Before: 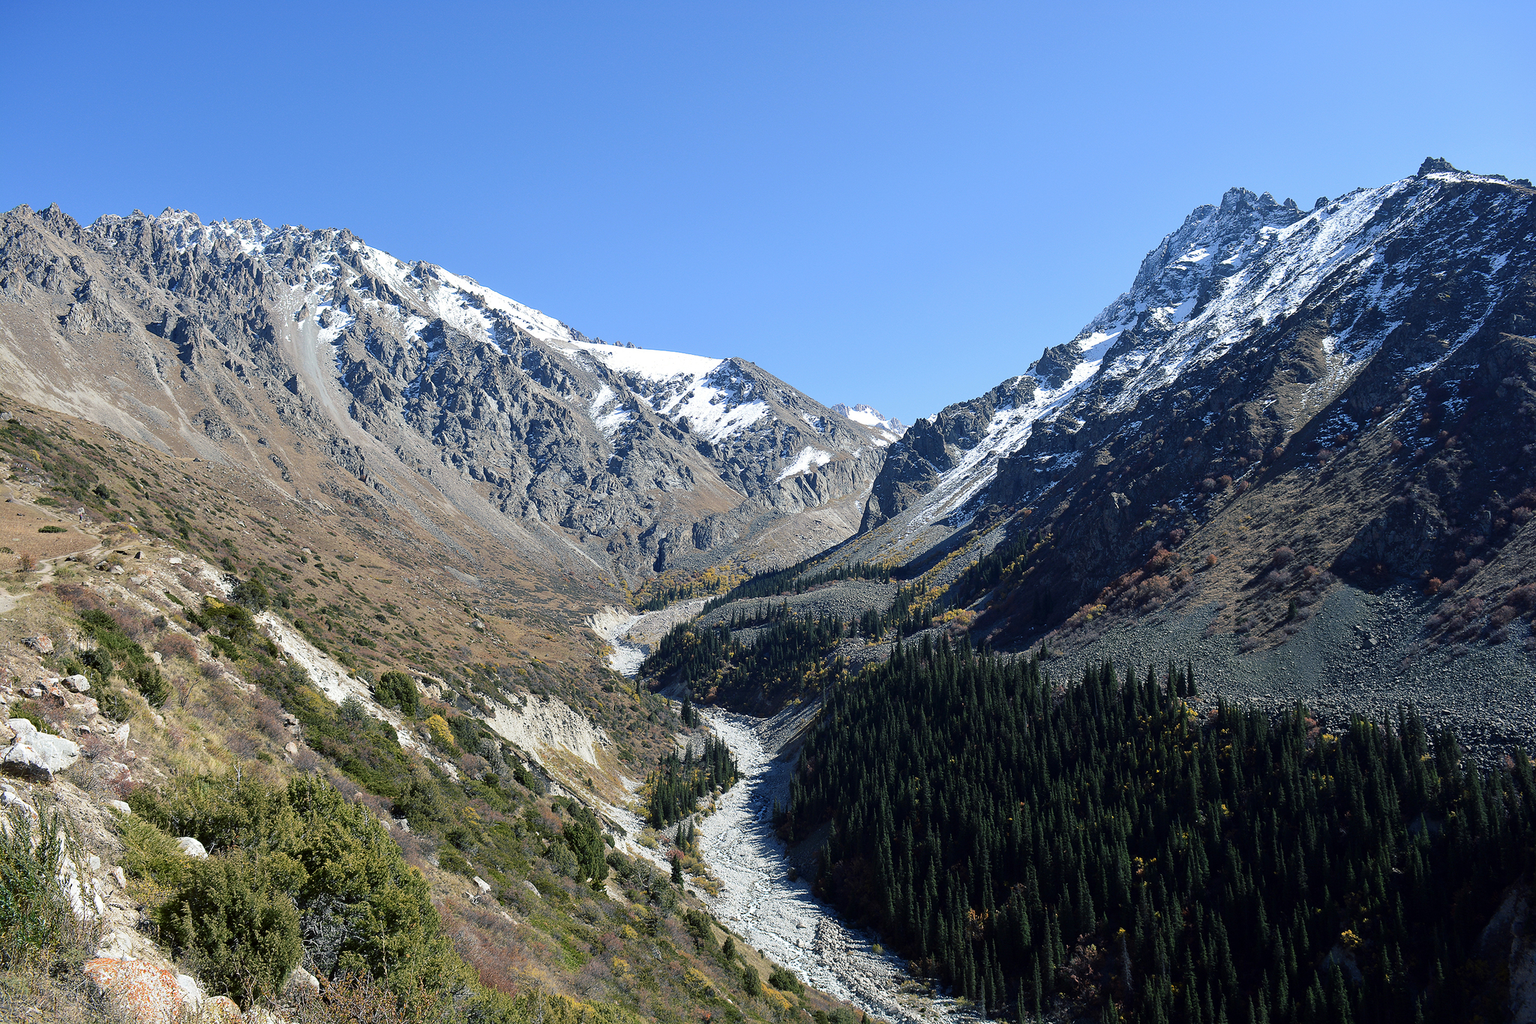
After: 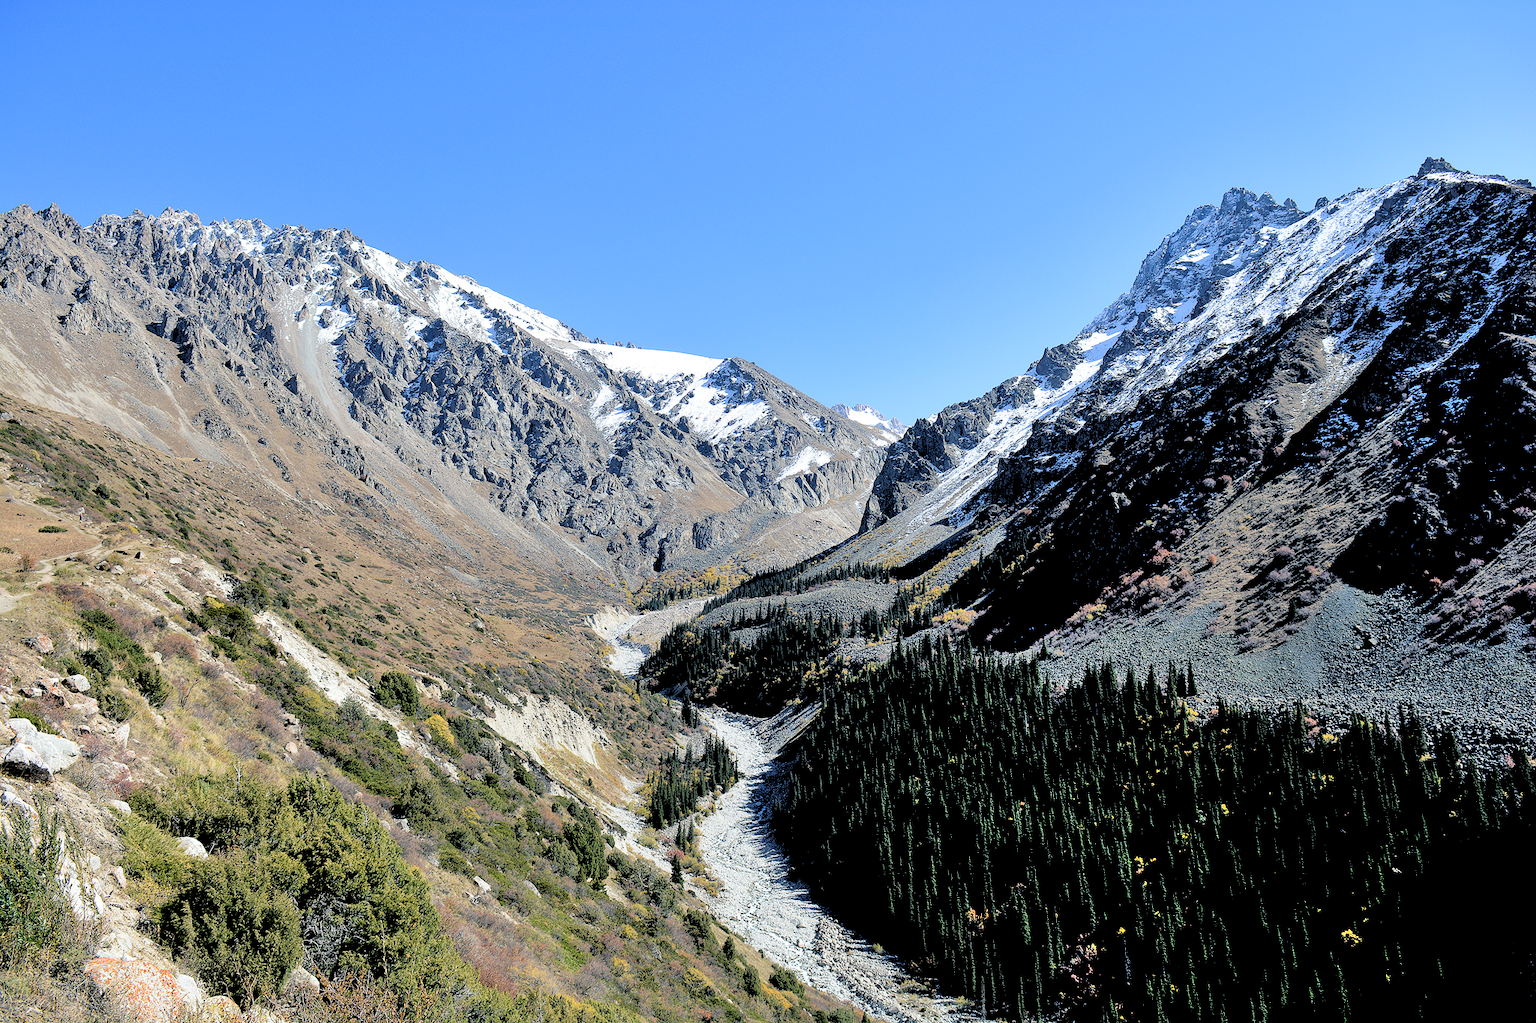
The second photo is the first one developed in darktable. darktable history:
rgb levels: levels [[0.027, 0.429, 0.996], [0, 0.5, 1], [0, 0.5, 1]]
shadows and highlights: low approximation 0.01, soften with gaussian
